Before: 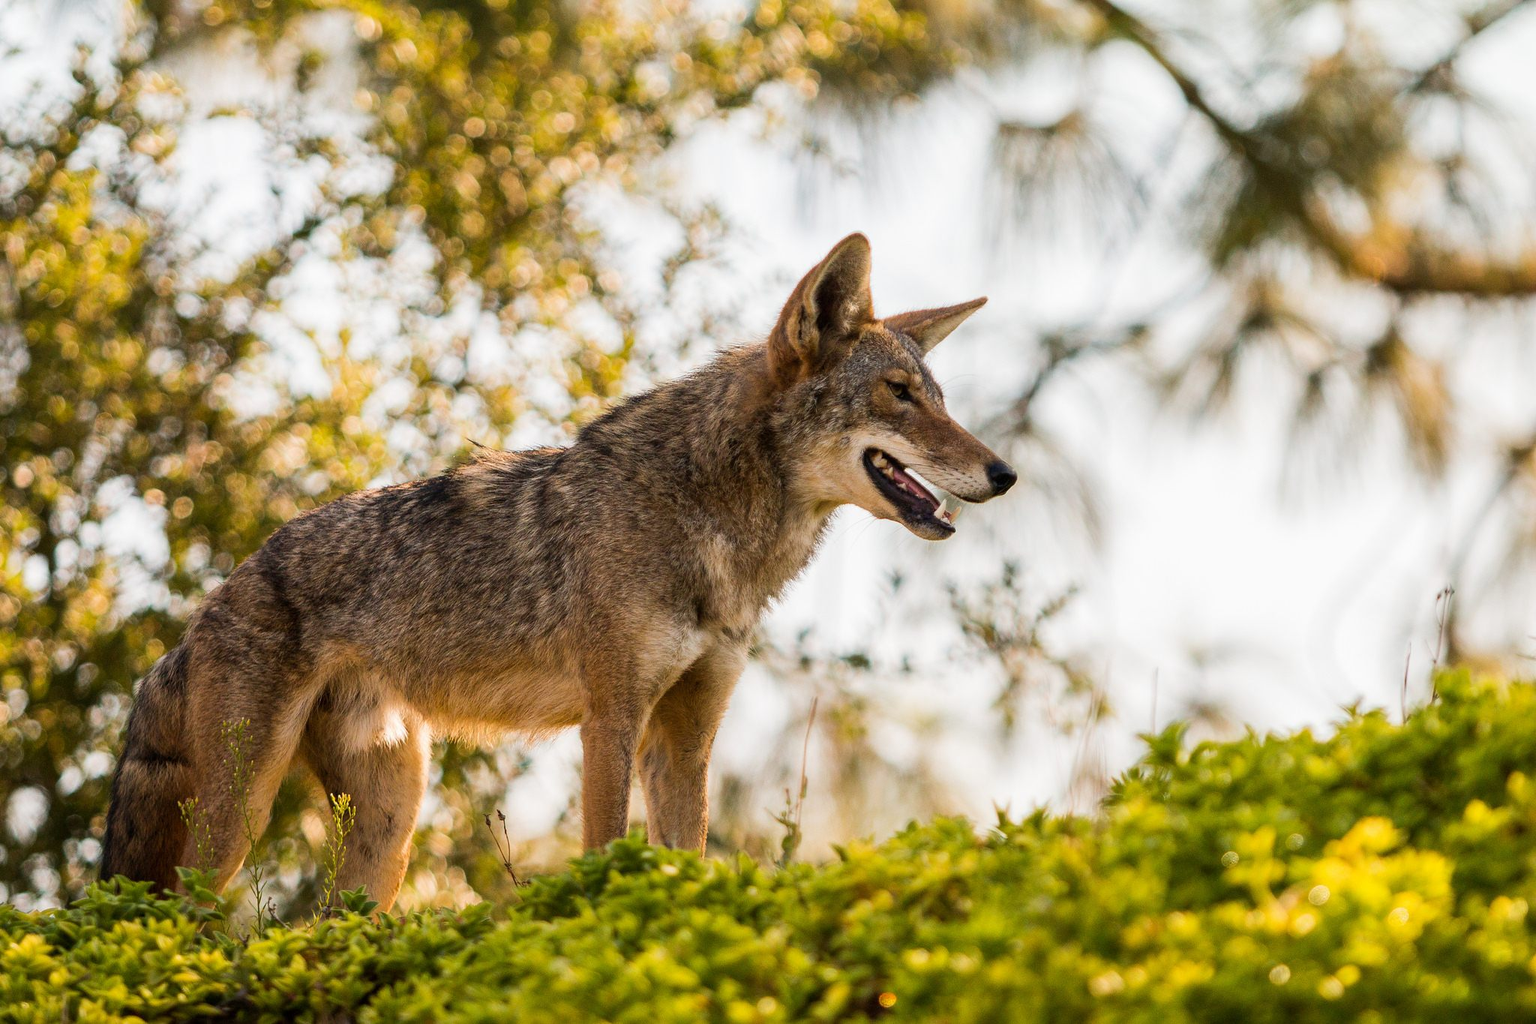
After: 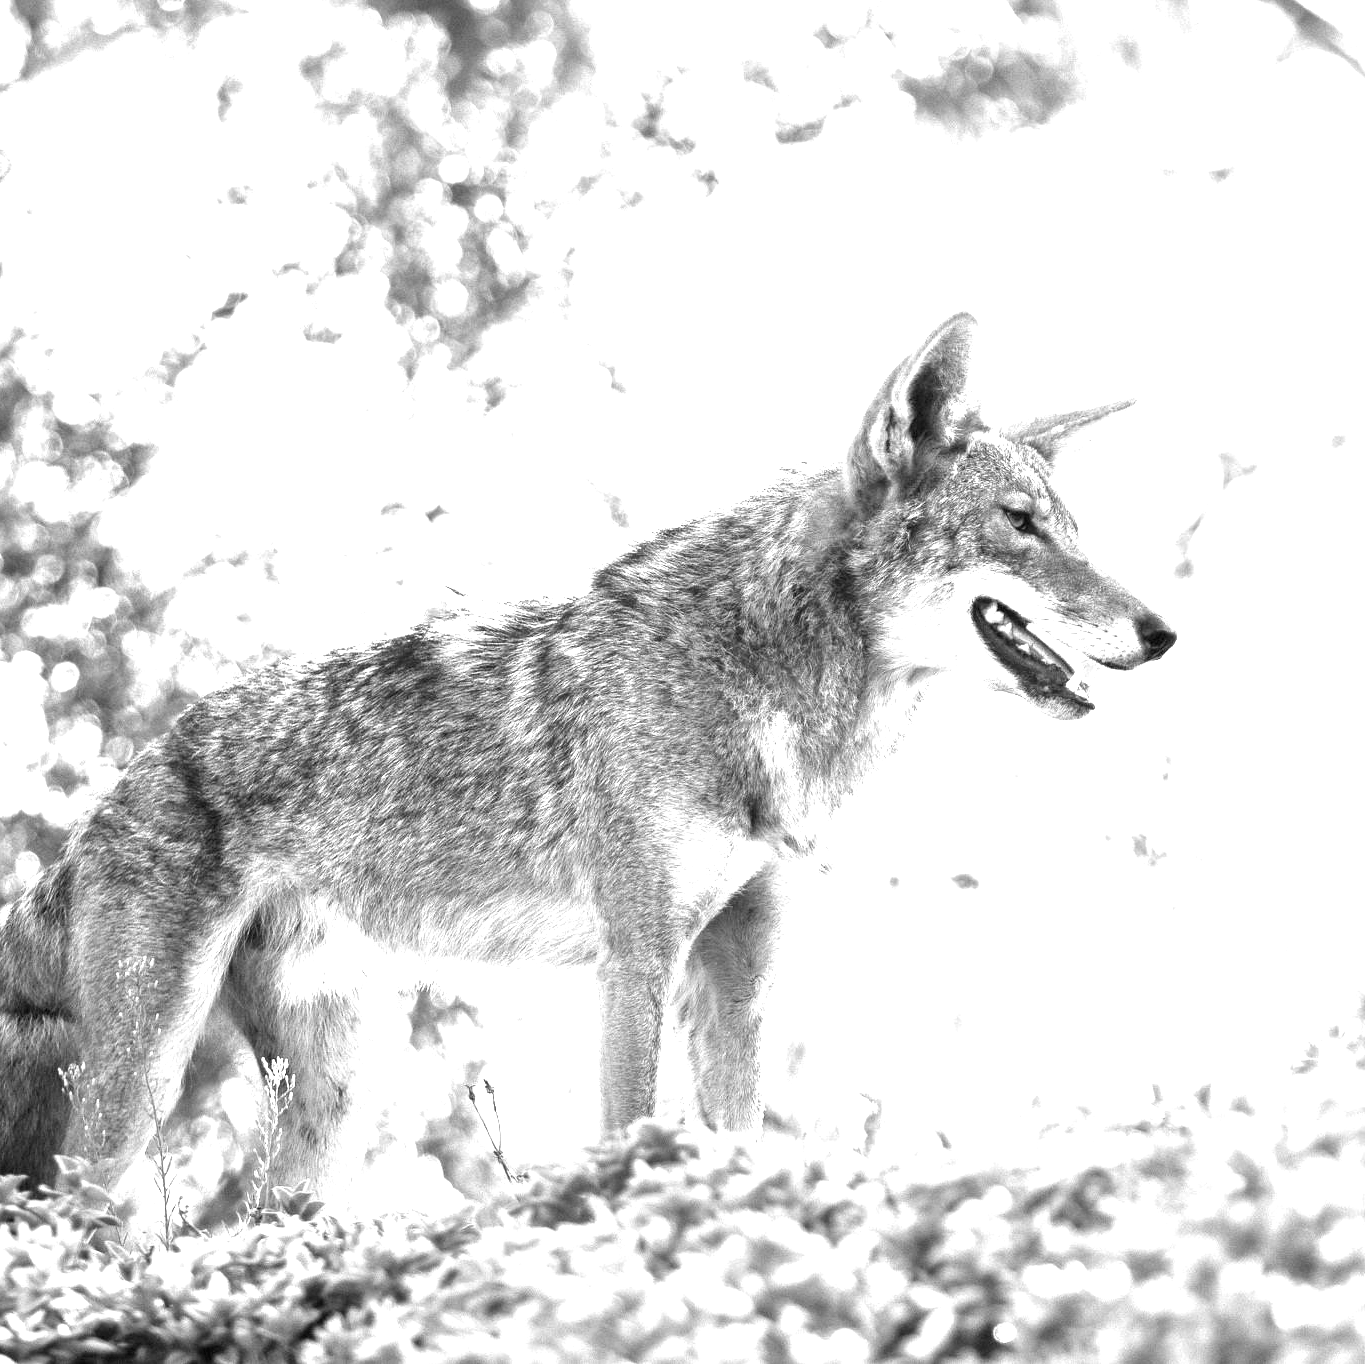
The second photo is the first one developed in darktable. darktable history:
exposure: black level correction 0, exposure 2.327 EV, compensate exposure bias true, compensate highlight preservation false
crop and rotate: left 8.786%, right 24.548%
monochrome: on, module defaults
